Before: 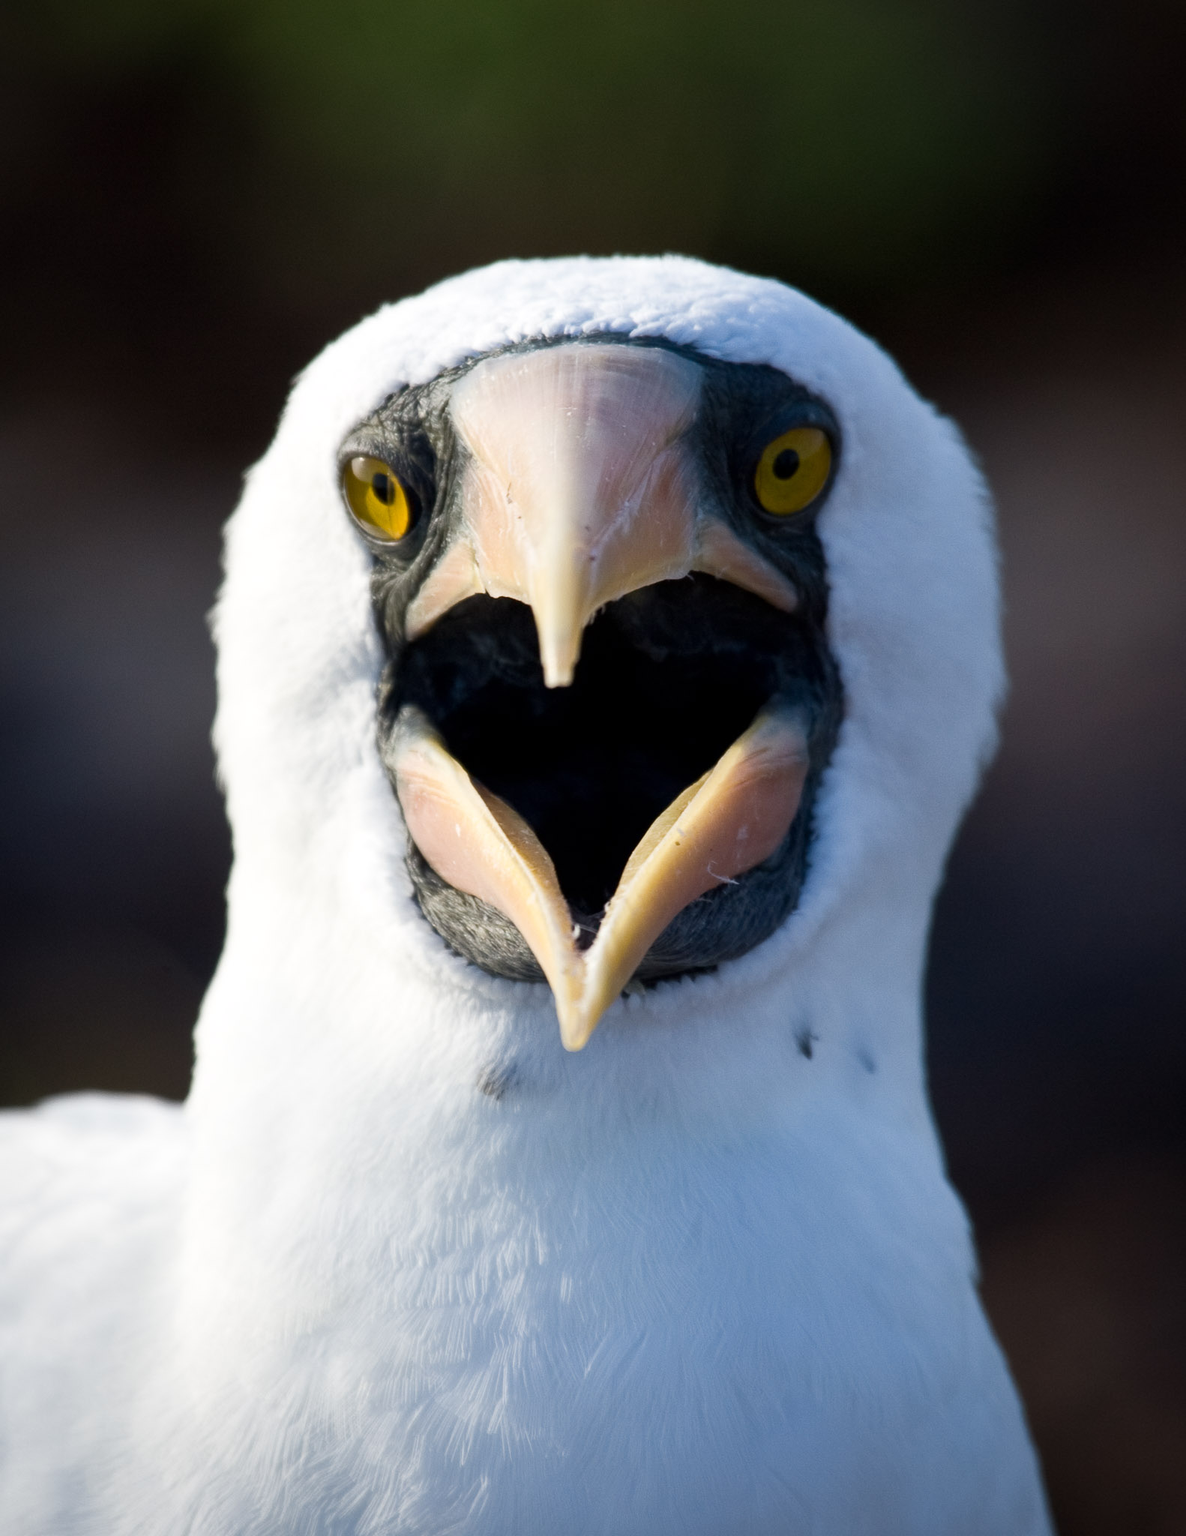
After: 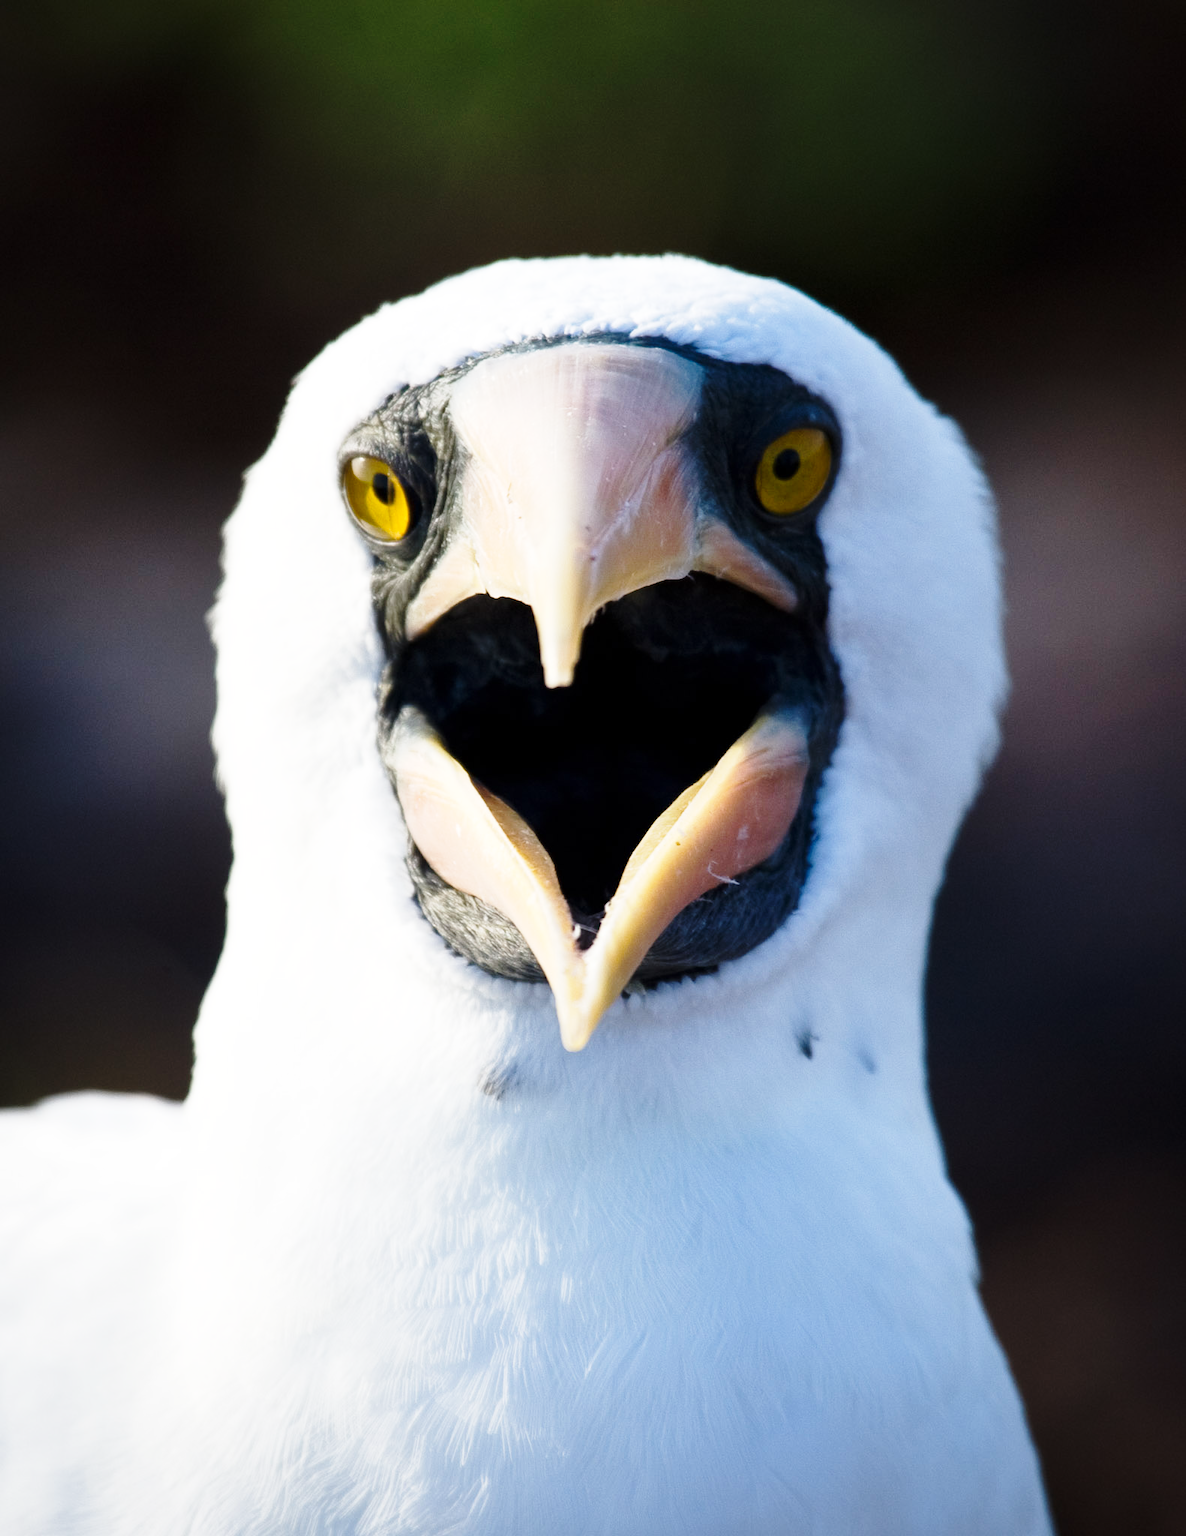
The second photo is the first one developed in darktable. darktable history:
color calibration: gray › normalize channels true, illuminant same as pipeline (D50), adaptation XYZ, x 0.347, y 0.357, temperature 5011.17 K, gamut compression 0.018
base curve: curves: ch0 [(0, 0) (0.028, 0.03) (0.121, 0.232) (0.46, 0.748) (0.859, 0.968) (1, 1)], preserve colors none
